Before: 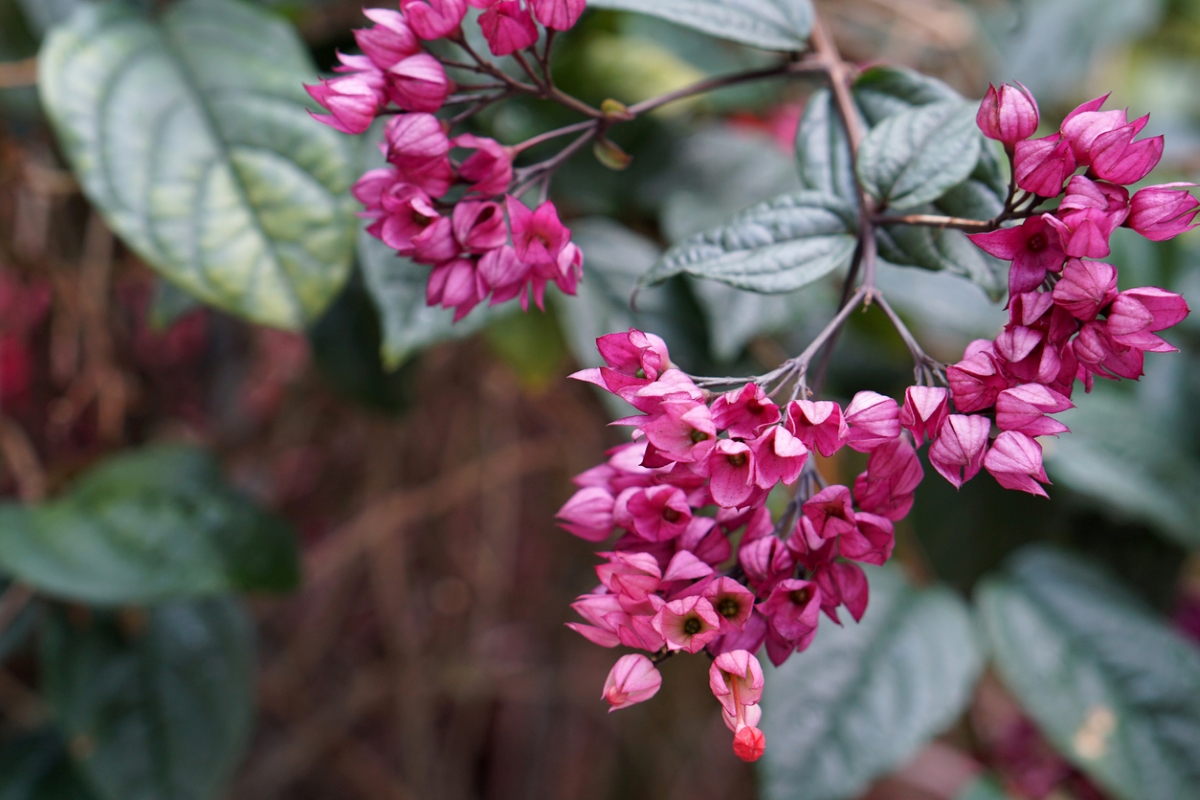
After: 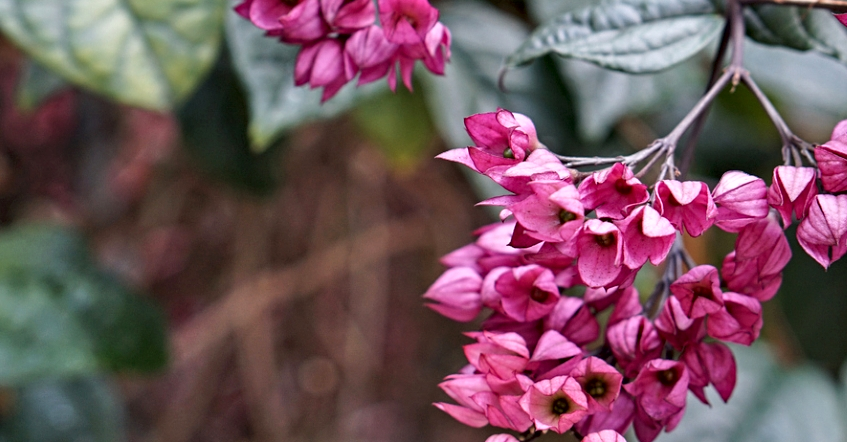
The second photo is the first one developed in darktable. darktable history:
shadows and highlights: soften with gaussian
contrast equalizer: y [[0.502, 0.517, 0.543, 0.576, 0.611, 0.631], [0.5 ×6], [0.5 ×6], [0 ×6], [0 ×6]]
crop: left 11.044%, top 27.62%, right 18.292%, bottom 17.04%
